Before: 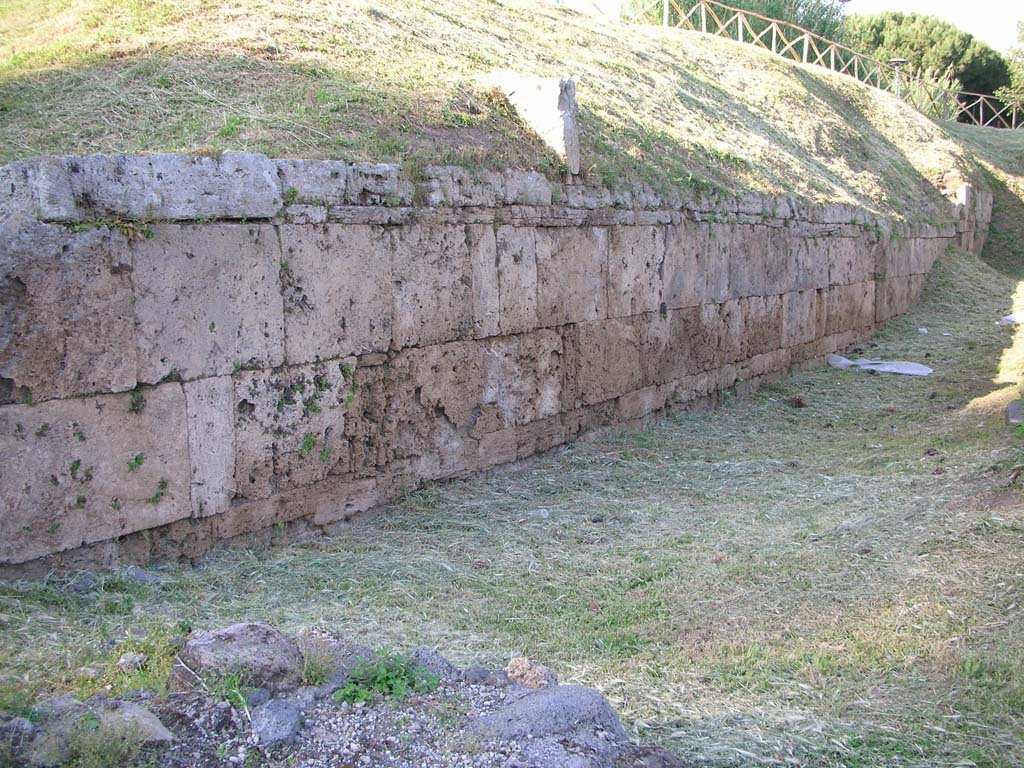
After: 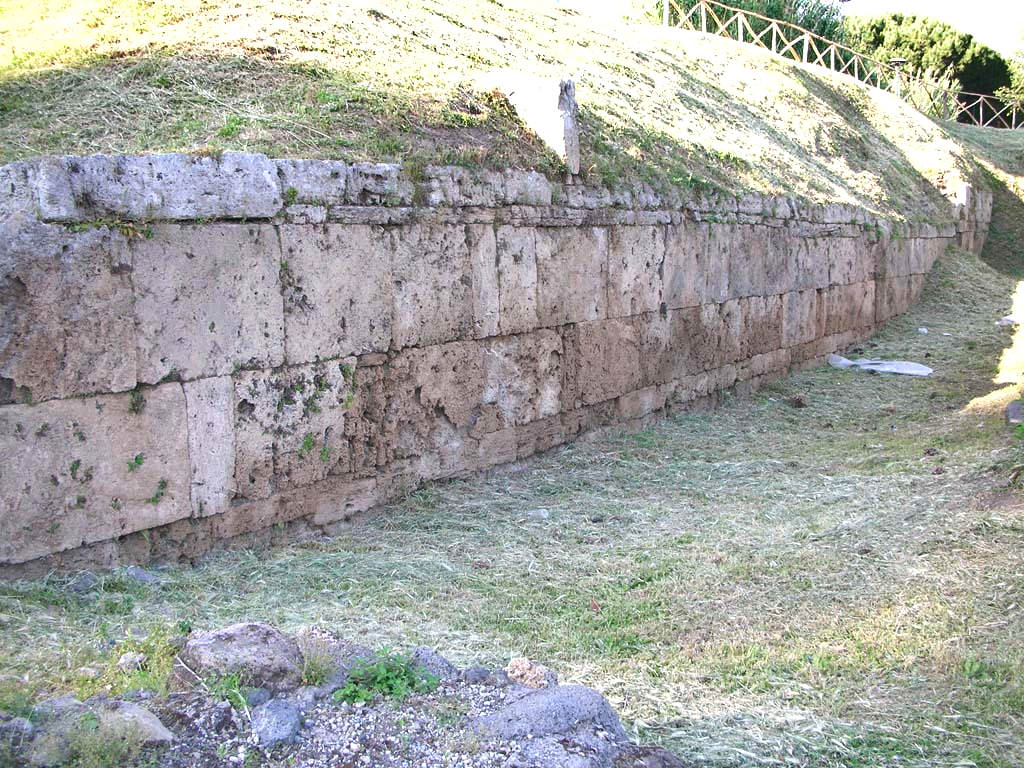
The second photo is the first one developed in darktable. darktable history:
shadows and highlights: shadows 32.83, highlights -47.7, soften with gaussian
exposure: exposure 0.6 EV, compensate highlight preservation false
